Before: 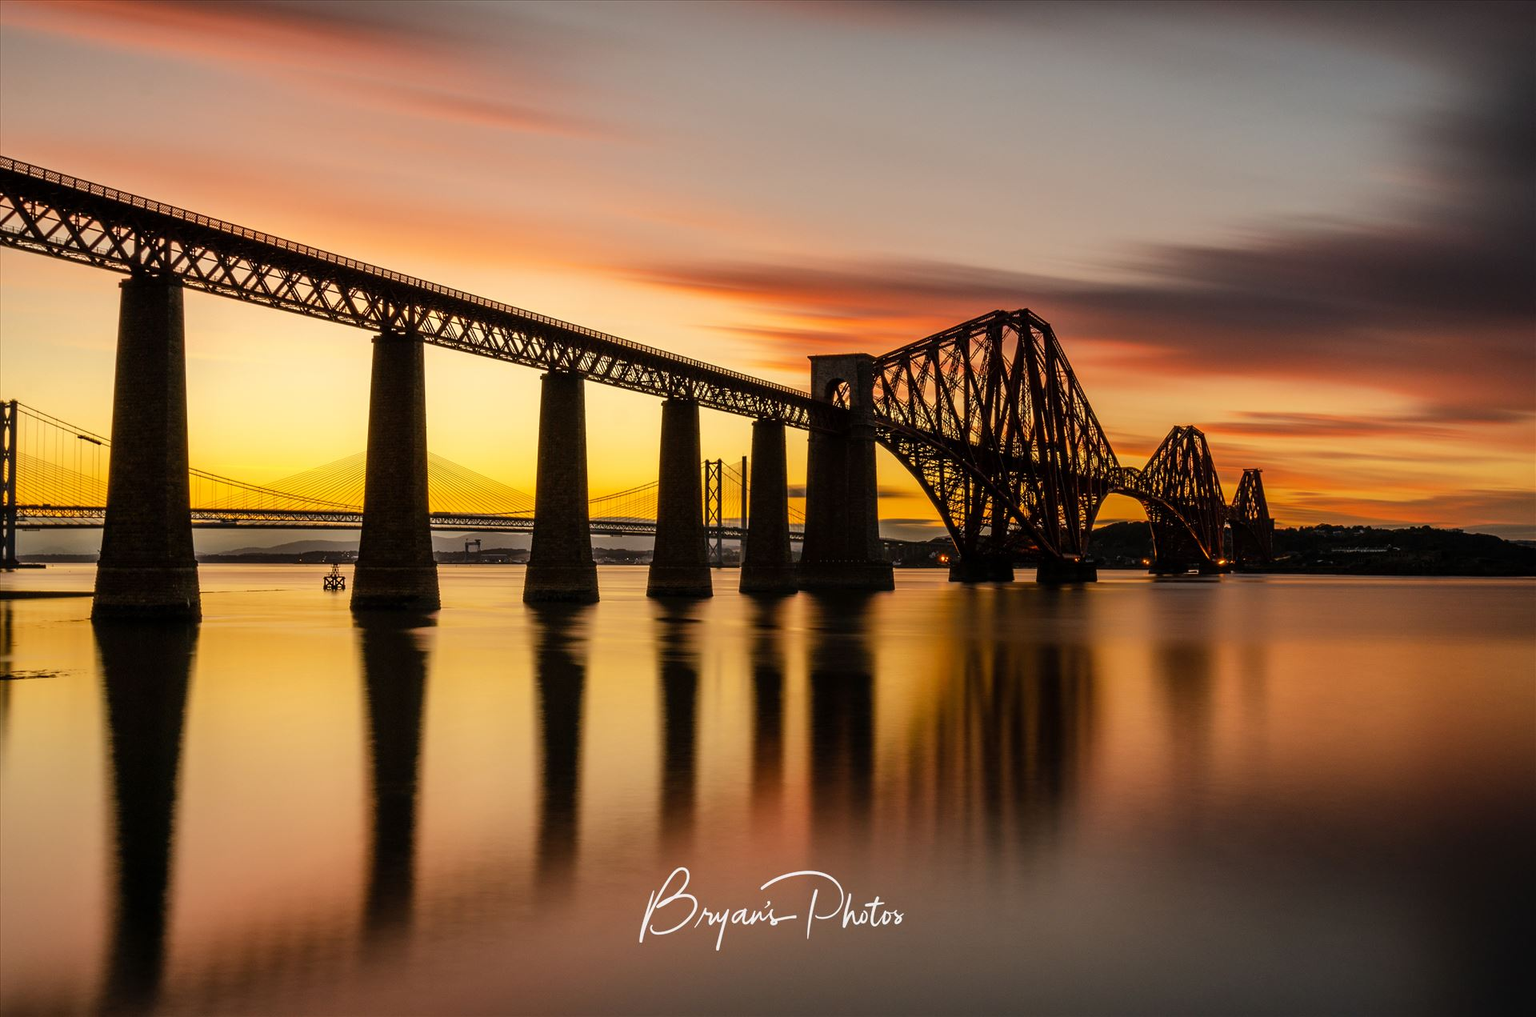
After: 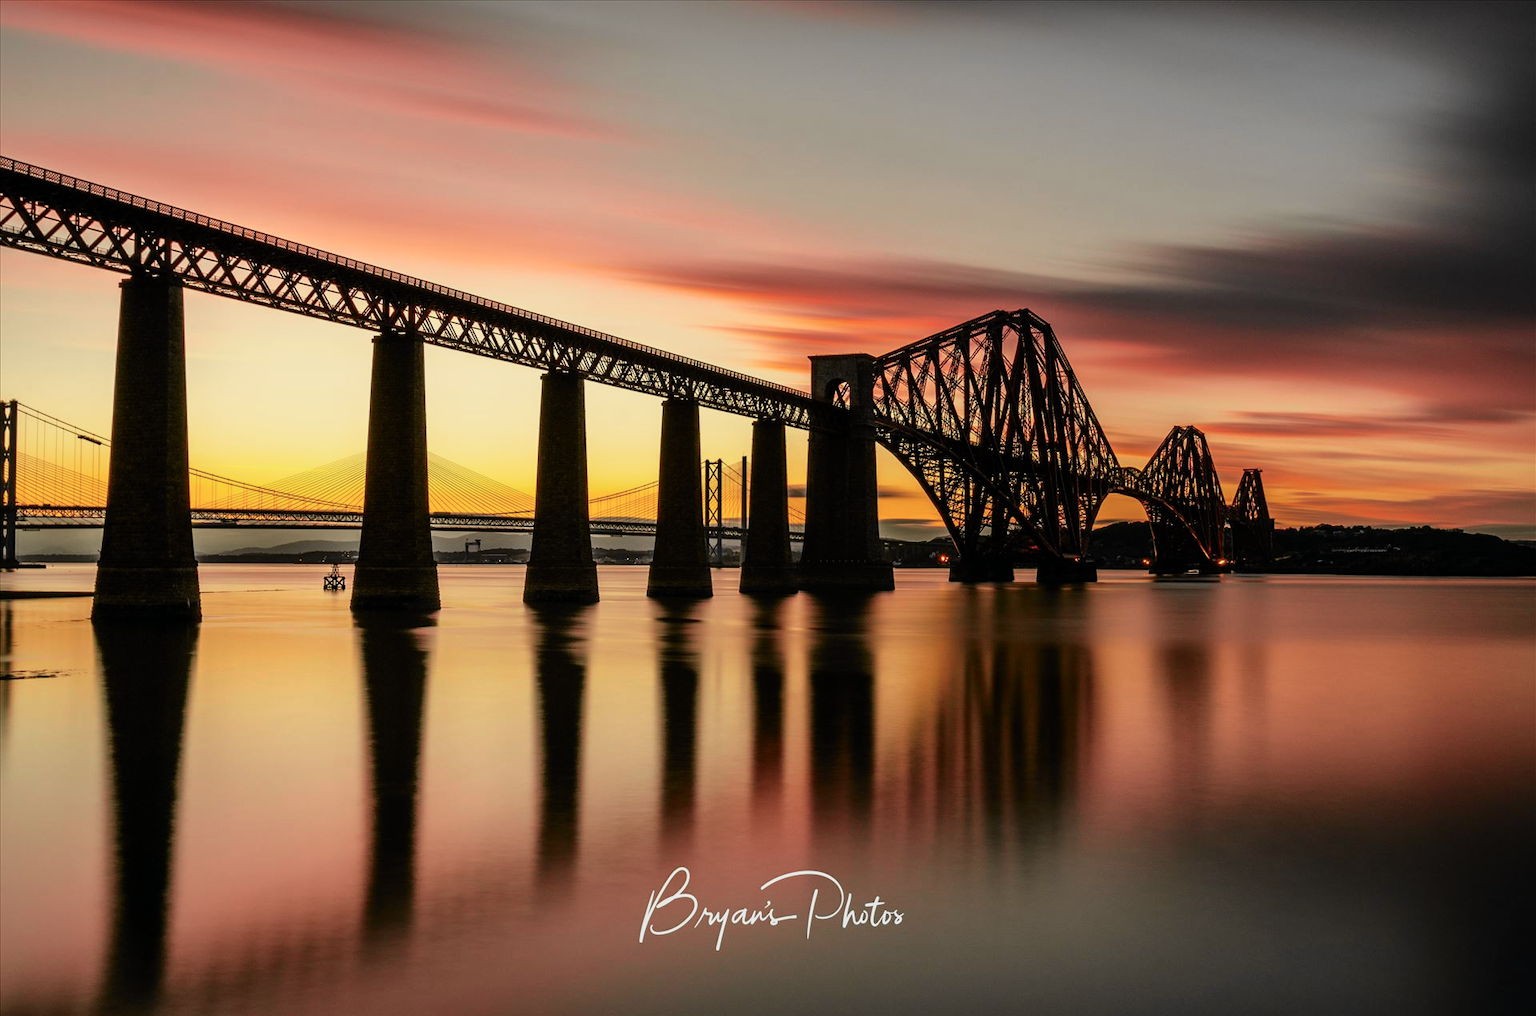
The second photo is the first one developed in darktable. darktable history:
tone curve: curves: ch0 [(0, 0) (0.058, 0.037) (0.214, 0.183) (0.304, 0.288) (0.561, 0.554) (0.687, 0.677) (0.768, 0.768) (0.858, 0.861) (0.987, 0.945)]; ch1 [(0, 0) (0.172, 0.123) (0.312, 0.296) (0.432, 0.448) (0.471, 0.469) (0.502, 0.5) (0.521, 0.505) (0.565, 0.569) (0.663, 0.663) (0.703, 0.721) (0.857, 0.917) (1, 1)]; ch2 [(0, 0) (0.411, 0.424) (0.485, 0.497) (0.502, 0.5) (0.517, 0.511) (0.556, 0.551) (0.626, 0.594) (0.709, 0.661) (1, 1)], color space Lab, independent channels, preserve colors none
